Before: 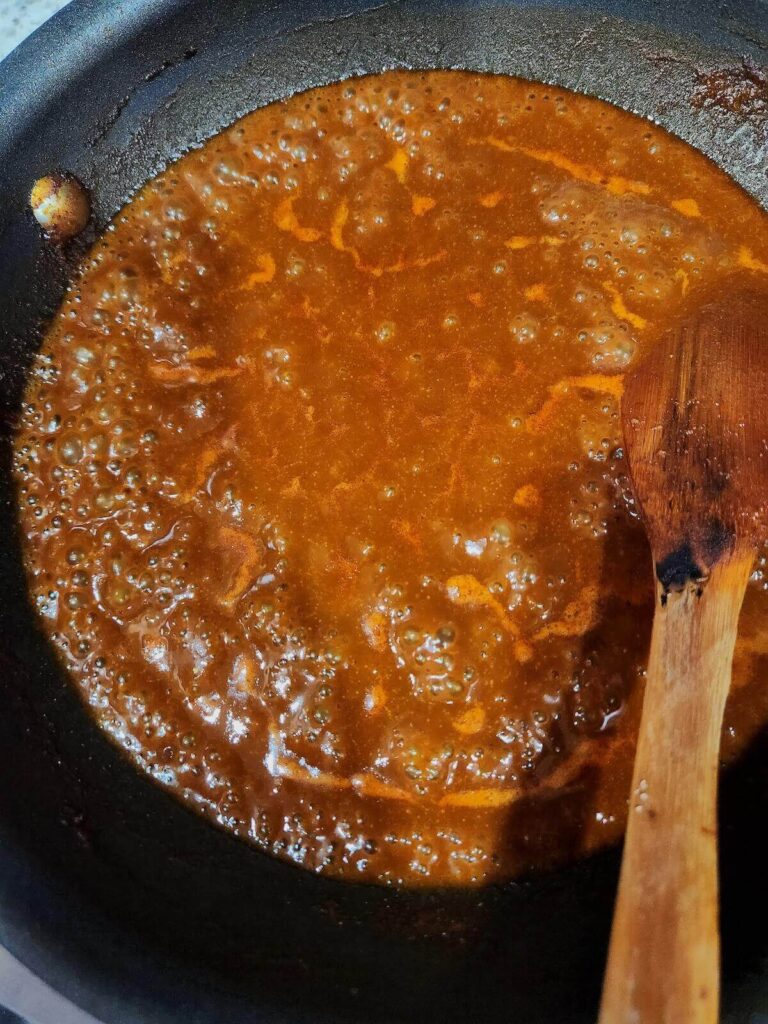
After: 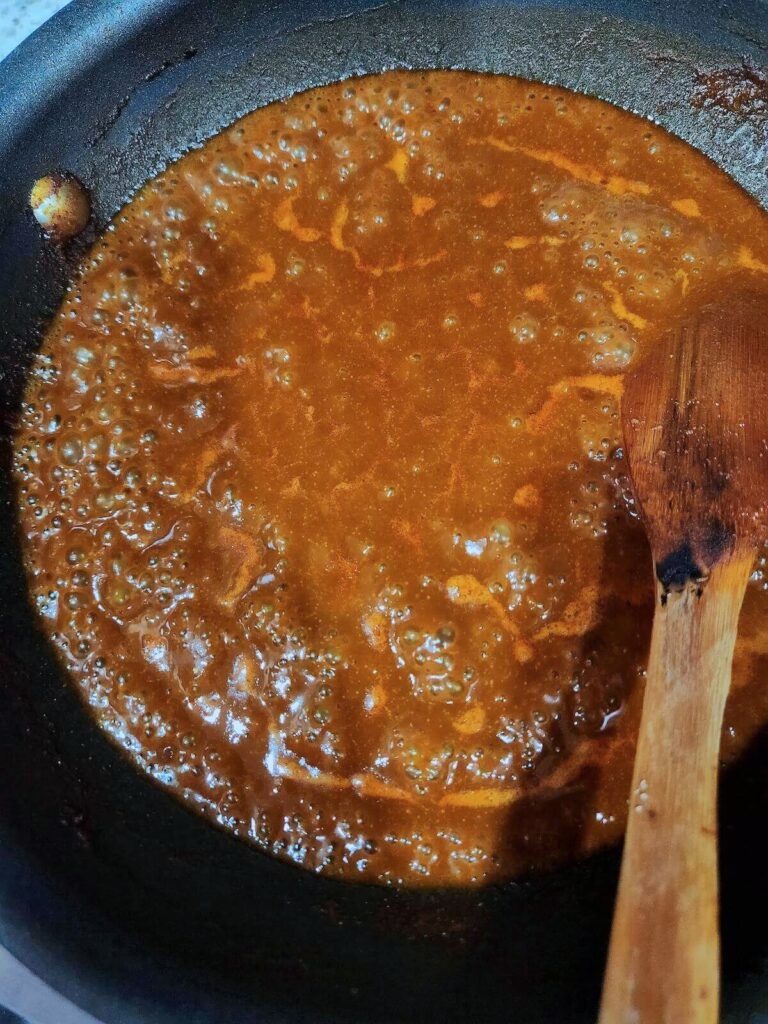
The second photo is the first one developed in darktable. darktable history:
color calibration: illuminant Planckian (black body), x 0.378, y 0.375, temperature 4069.32 K
